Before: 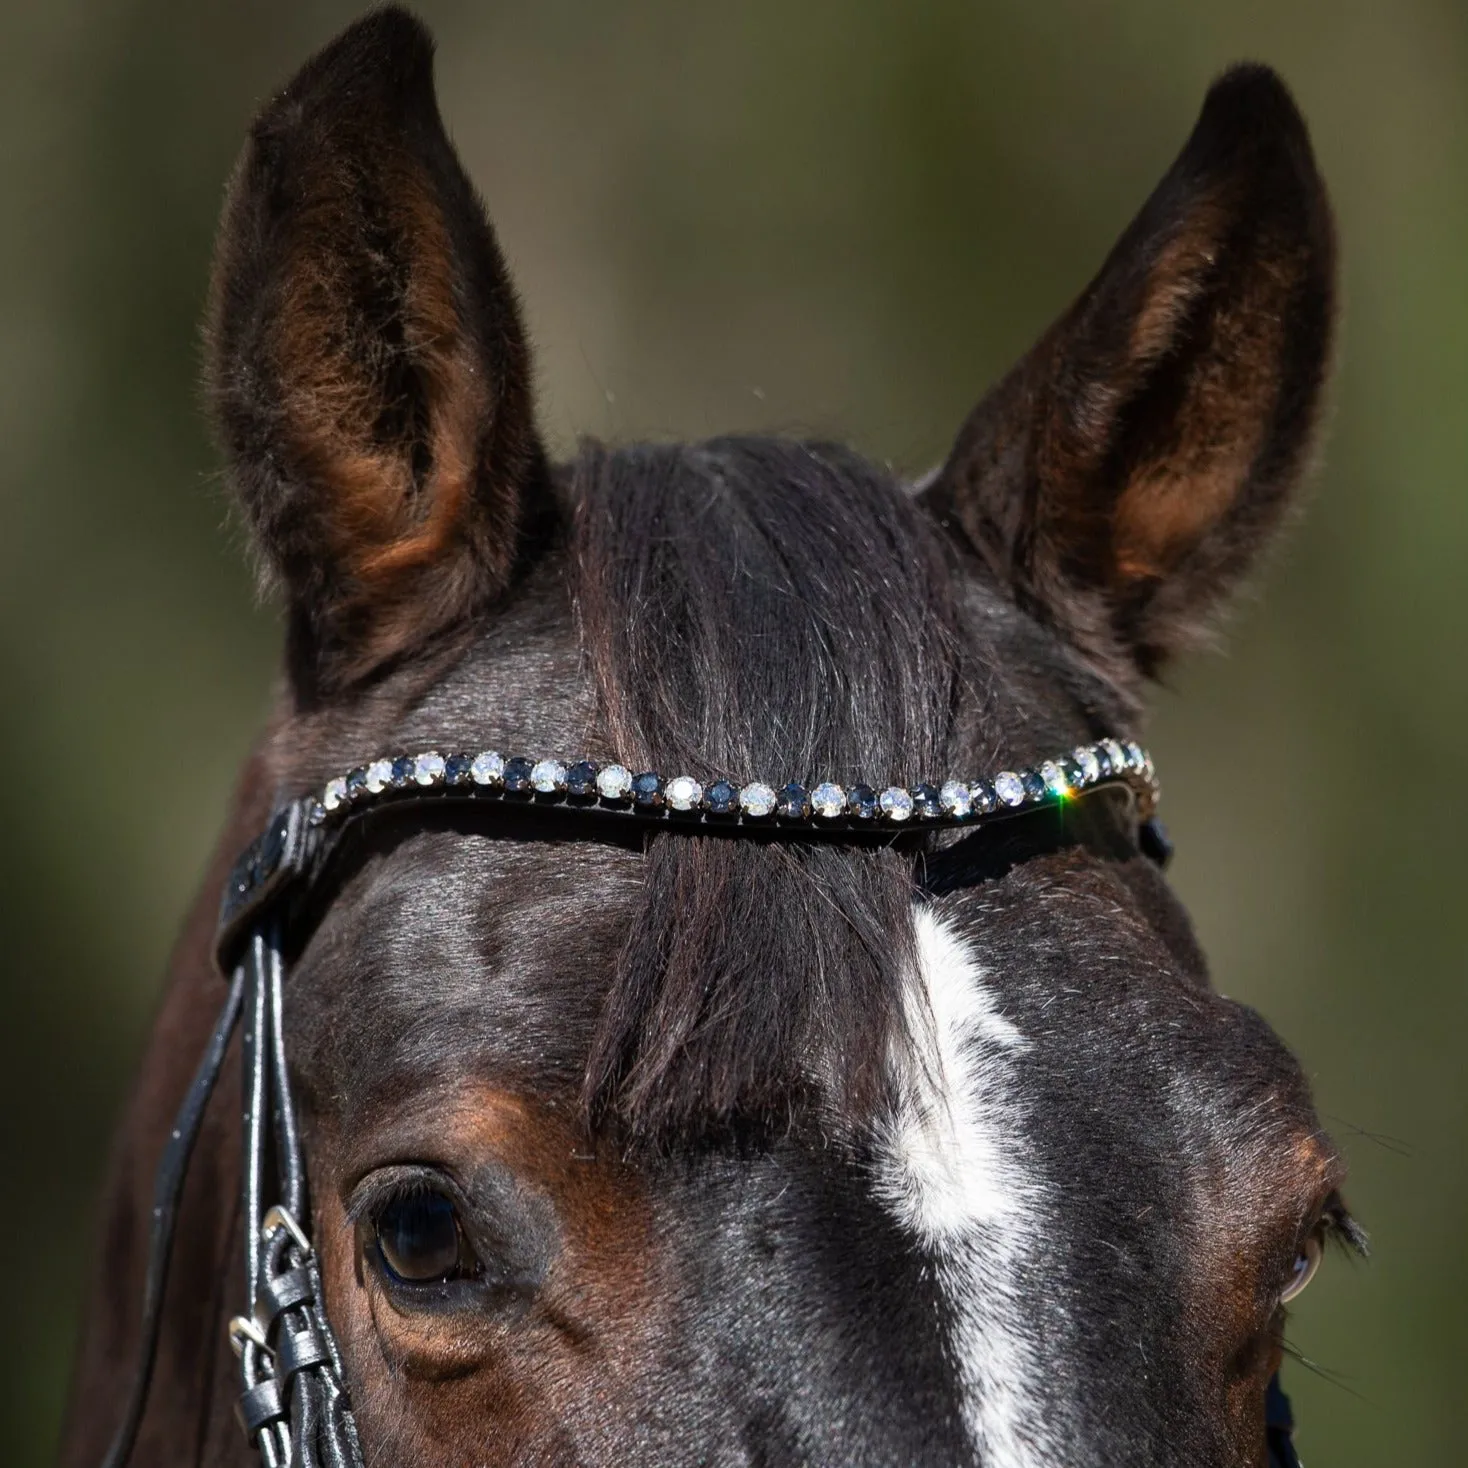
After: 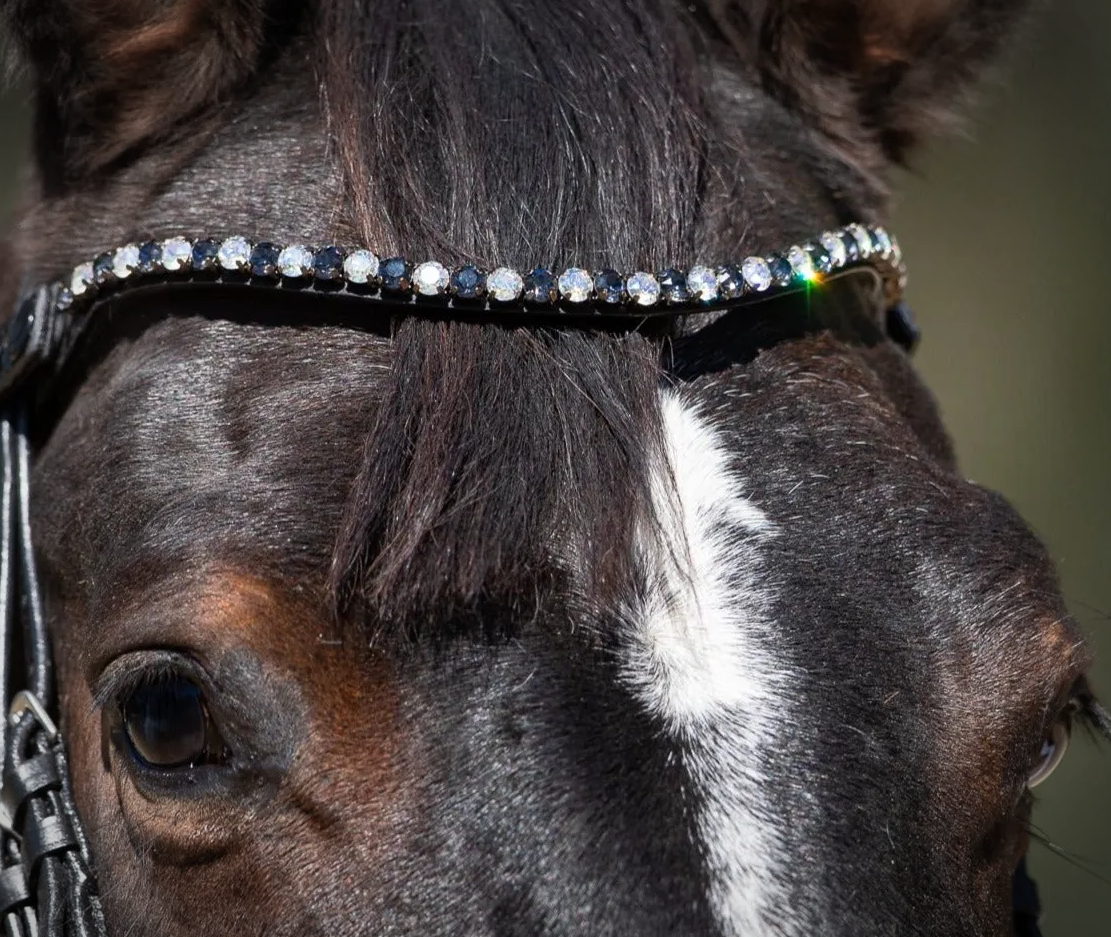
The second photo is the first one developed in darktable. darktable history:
crop and rotate: left 17.299%, top 35.115%, right 7.015%, bottom 1.024%
vignetting: automatic ratio true
